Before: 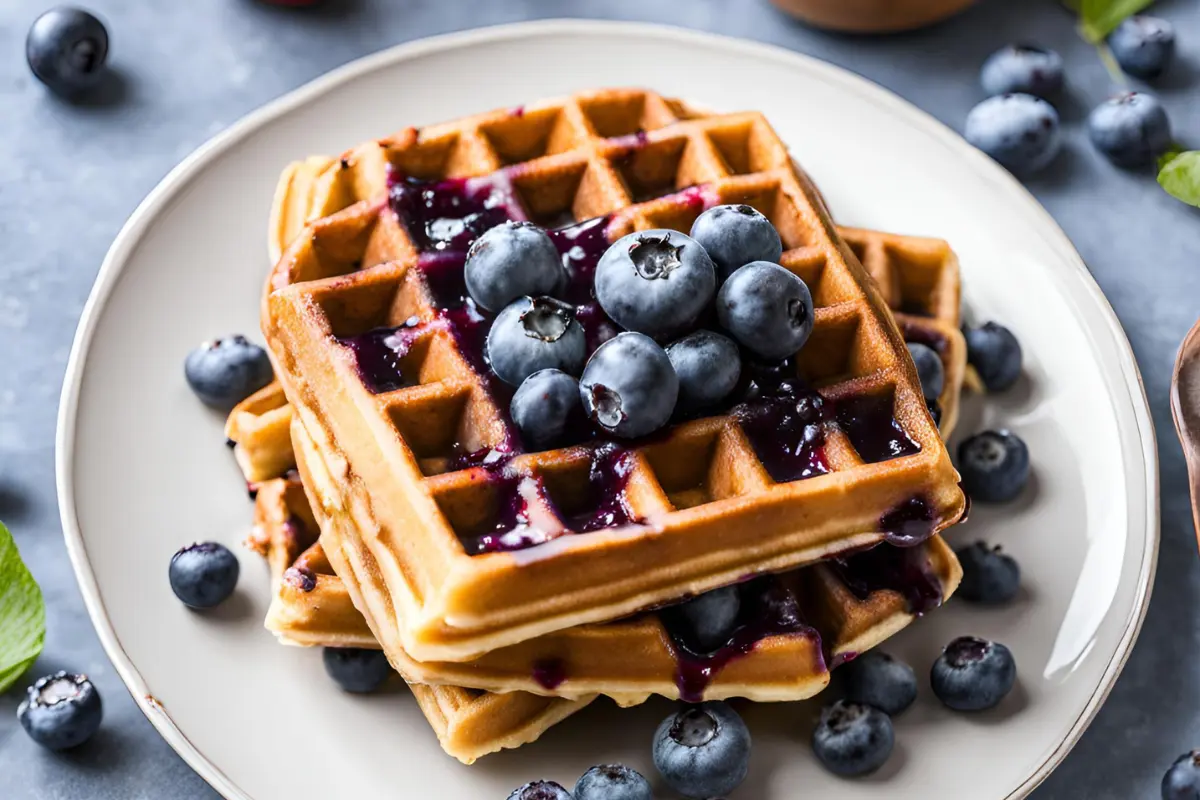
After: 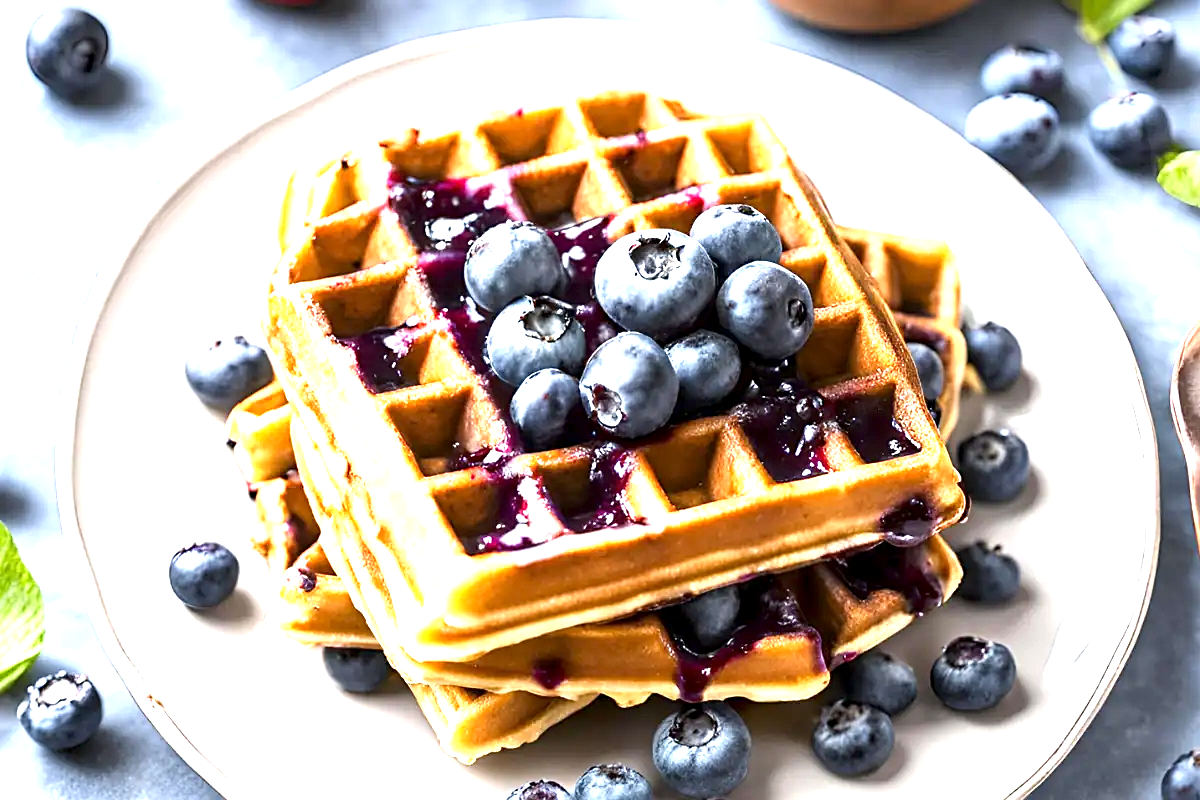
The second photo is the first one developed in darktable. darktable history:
exposure: black level correction 0.001, exposure 1.399 EV, compensate highlight preservation false
sharpen: on, module defaults
